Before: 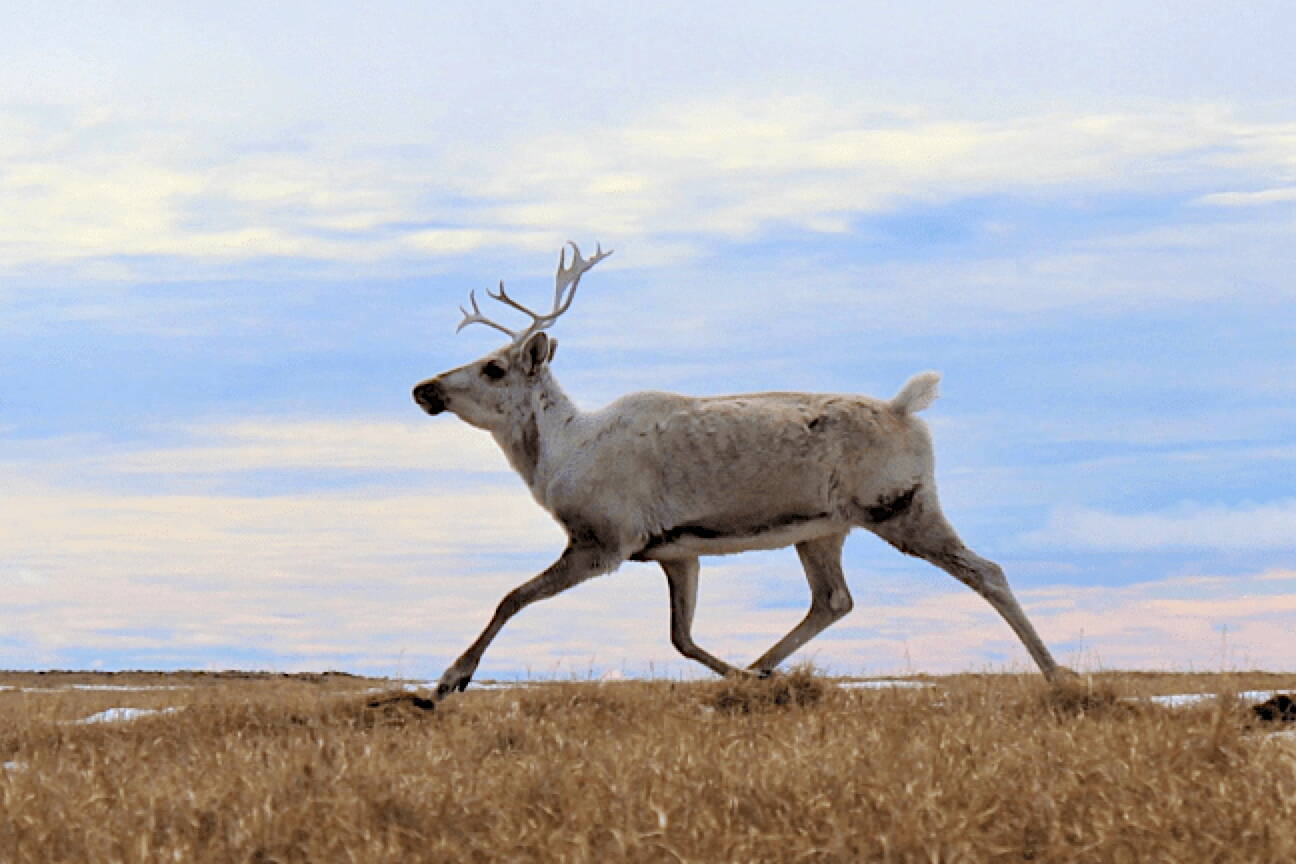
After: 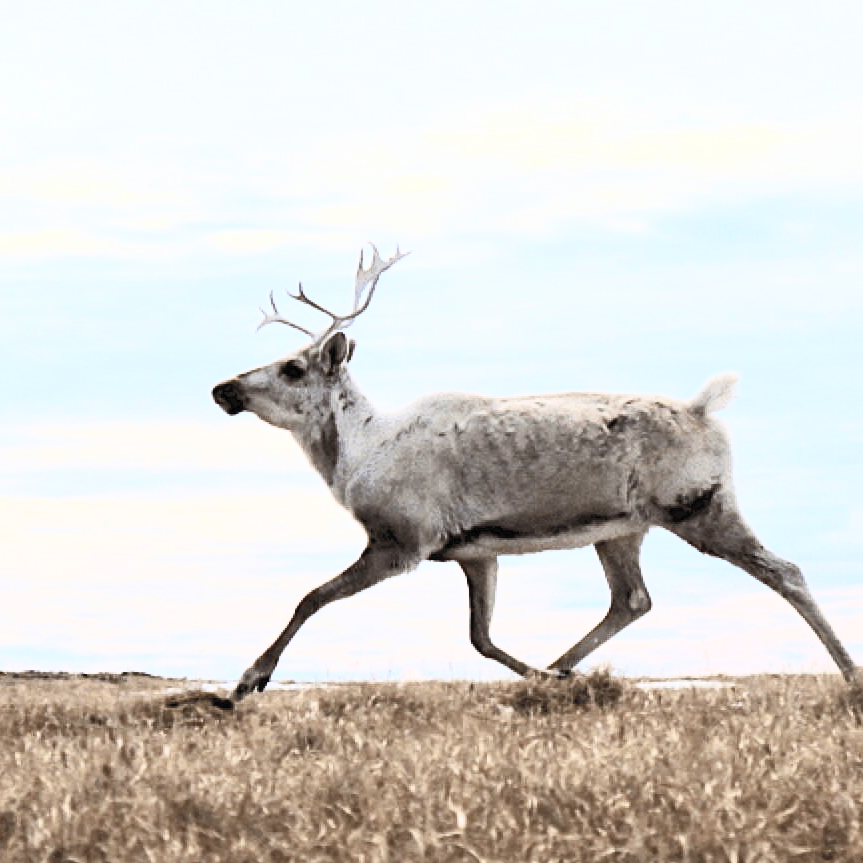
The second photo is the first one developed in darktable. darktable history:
crop and rotate: left 15.552%, right 17.81%
contrast brightness saturation: contrast 0.585, brightness 0.566, saturation -0.34
